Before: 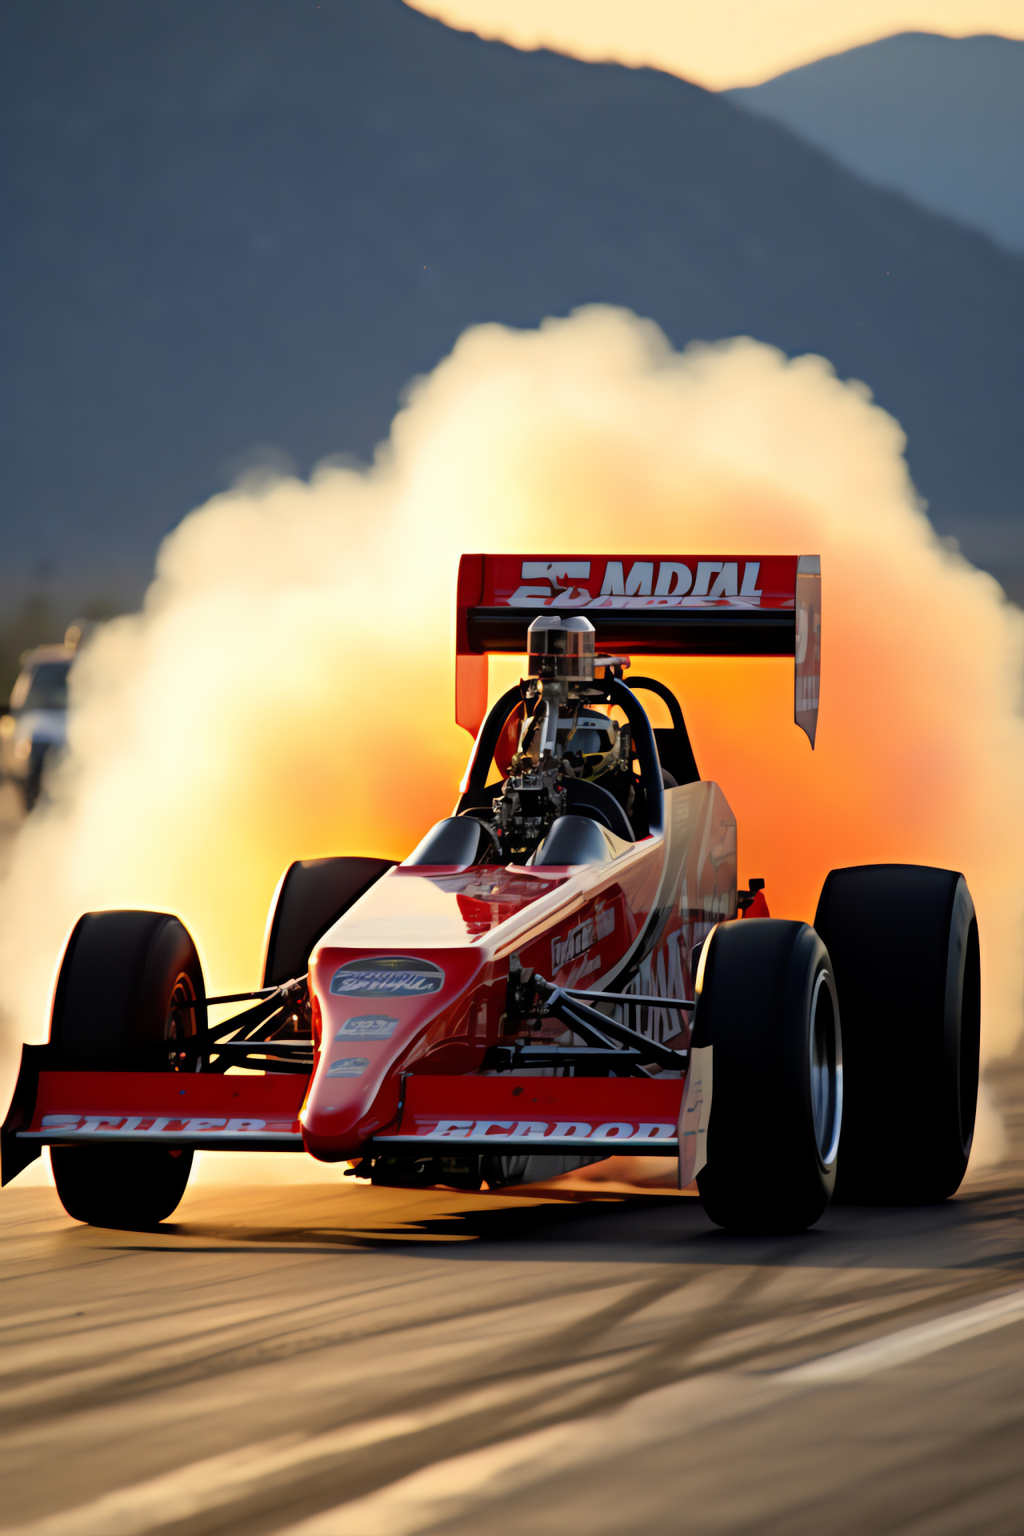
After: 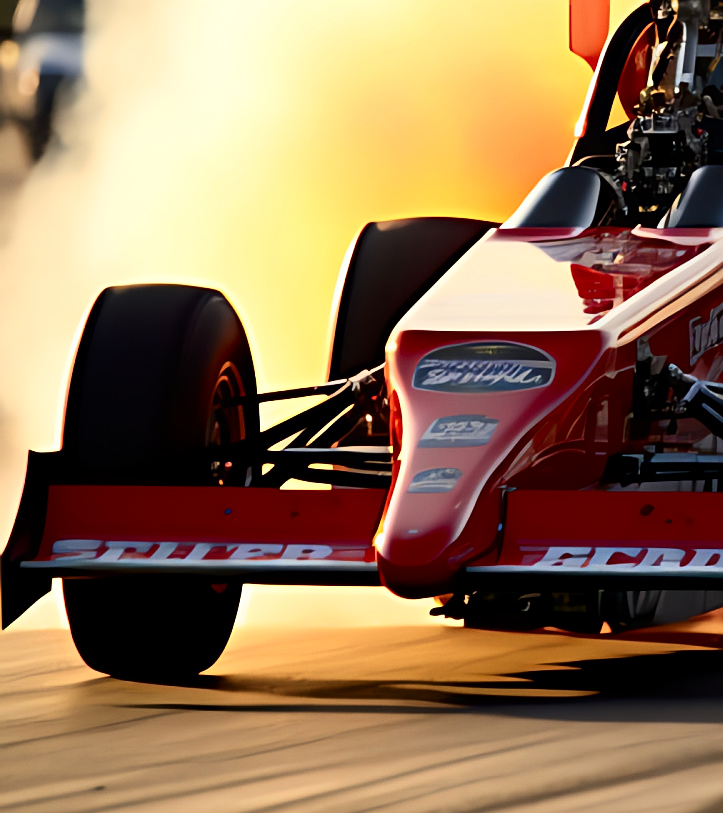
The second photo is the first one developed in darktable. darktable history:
sharpen: on, module defaults
crop: top 44.488%, right 43.461%, bottom 13.128%
contrast brightness saturation: contrast 0.225
